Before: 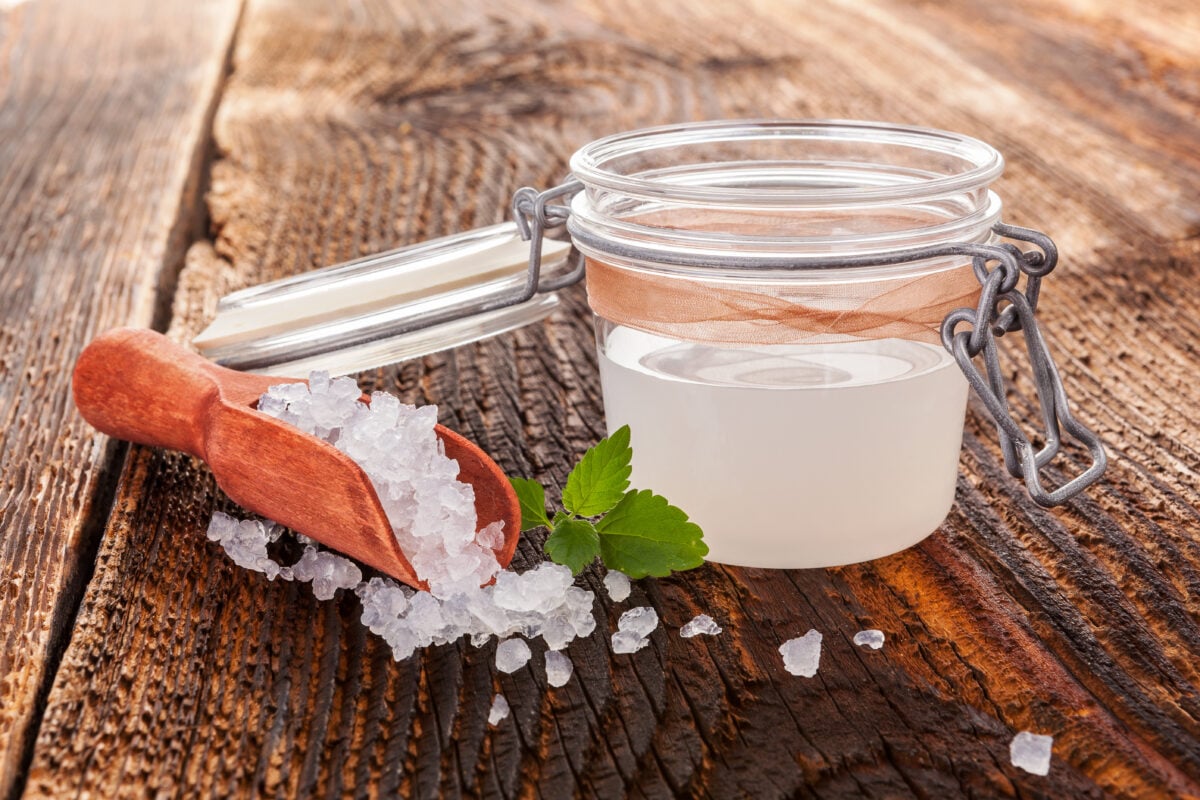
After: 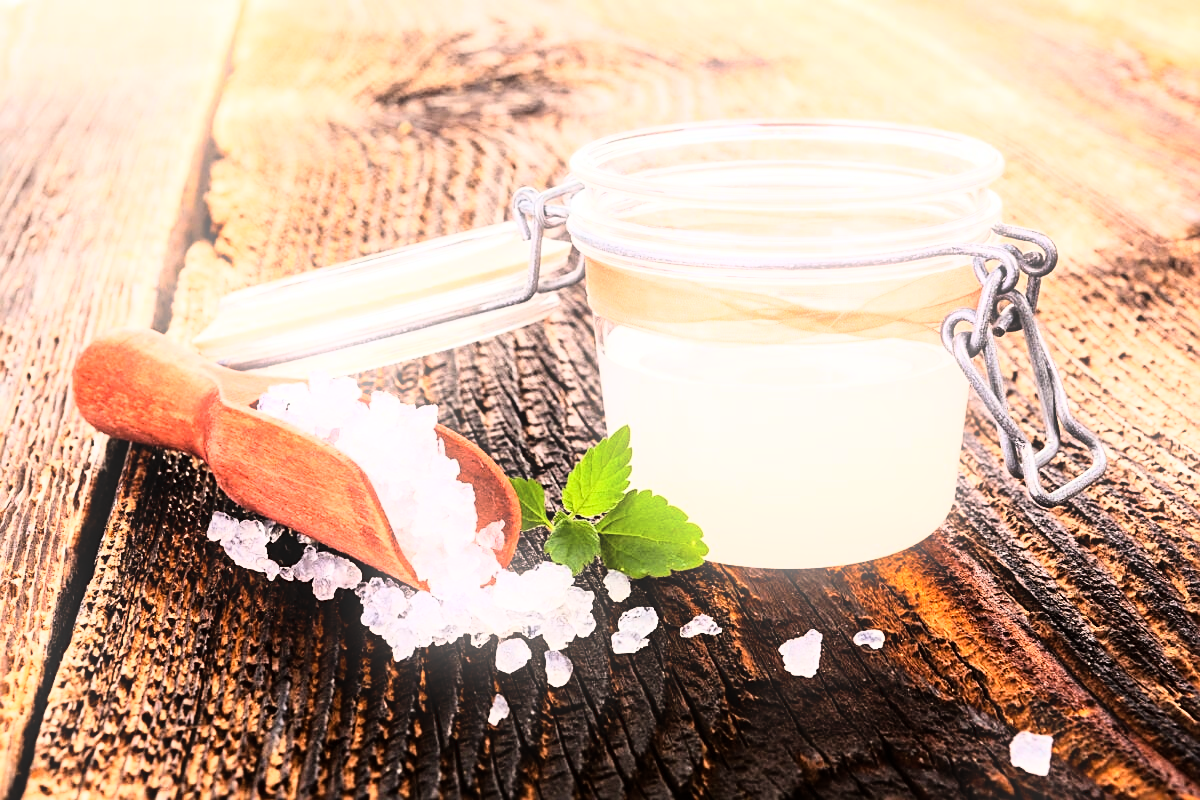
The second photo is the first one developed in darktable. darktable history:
sharpen: on, module defaults
bloom: size 9%, threshold 100%, strength 7%
rgb curve: curves: ch0 [(0, 0) (0.21, 0.15) (0.24, 0.21) (0.5, 0.75) (0.75, 0.96) (0.89, 0.99) (1, 1)]; ch1 [(0, 0.02) (0.21, 0.13) (0.25, 0.2) (0.5, 0.67) (0.75, 0.9) (0.89, 0.97) (1, 1)]; ch2 [(0, 0.02) (0.21, 0.13) (0.25, 0.2) (0.5, 0.67) (0.75, 0.9) (0.89, 0.97) (1, 1)], compensate middle gray true
